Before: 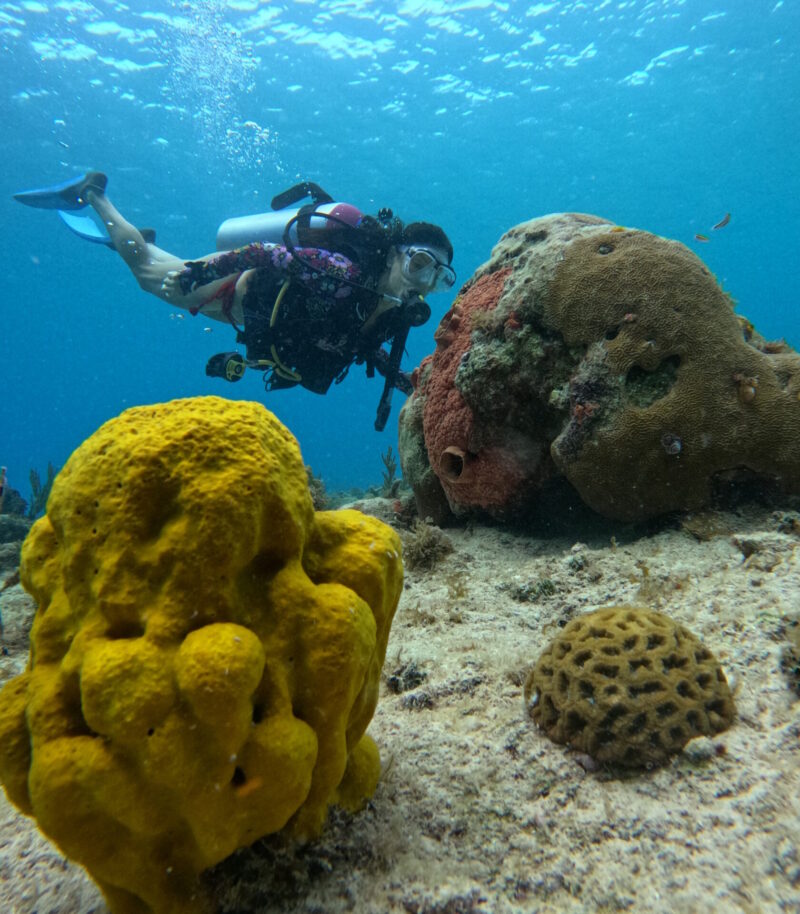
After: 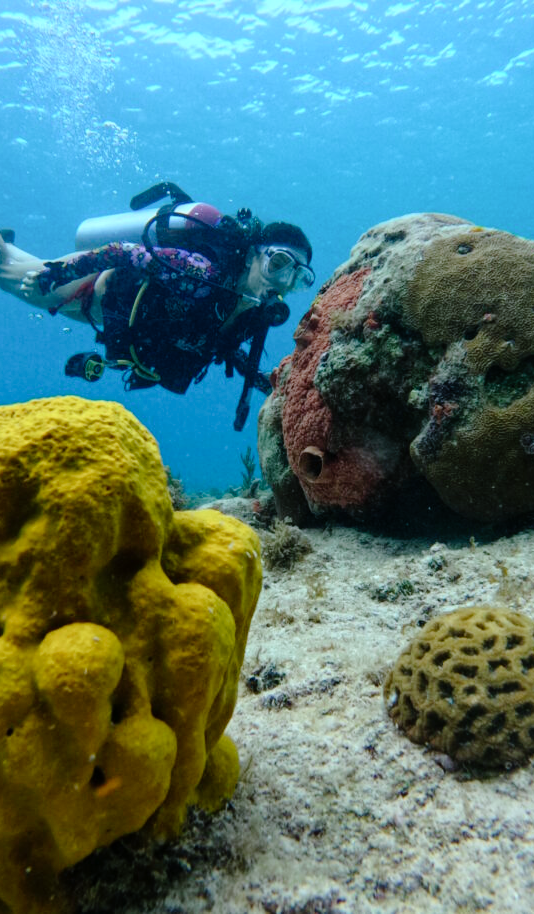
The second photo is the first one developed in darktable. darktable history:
crop and rotate: left 17.732%, right 15.423%
tone curve: curves: ch0 [(0, 0) (0.003, 0.001) (0.011, 0.004) (0.025, 0.013) (0.044, 0.022) (0.069, 0.035) (0.1, 0.053) (0.136, 0.088) (0.177, 0.149) (0.224, 0.213) (0.277, 0.293) (0.335, 0.381) (0.399, 0.463) (0.468, 0.546) (0.543, 0.616) (0.623, 0.693) (0.709, 0.766) (0.801, 0.843) (0.898, 0.921) (1, 1)], preserve colors none
color calibration: illuminant custom, x 0.368, y 0.373, temperature 4330.32 K
